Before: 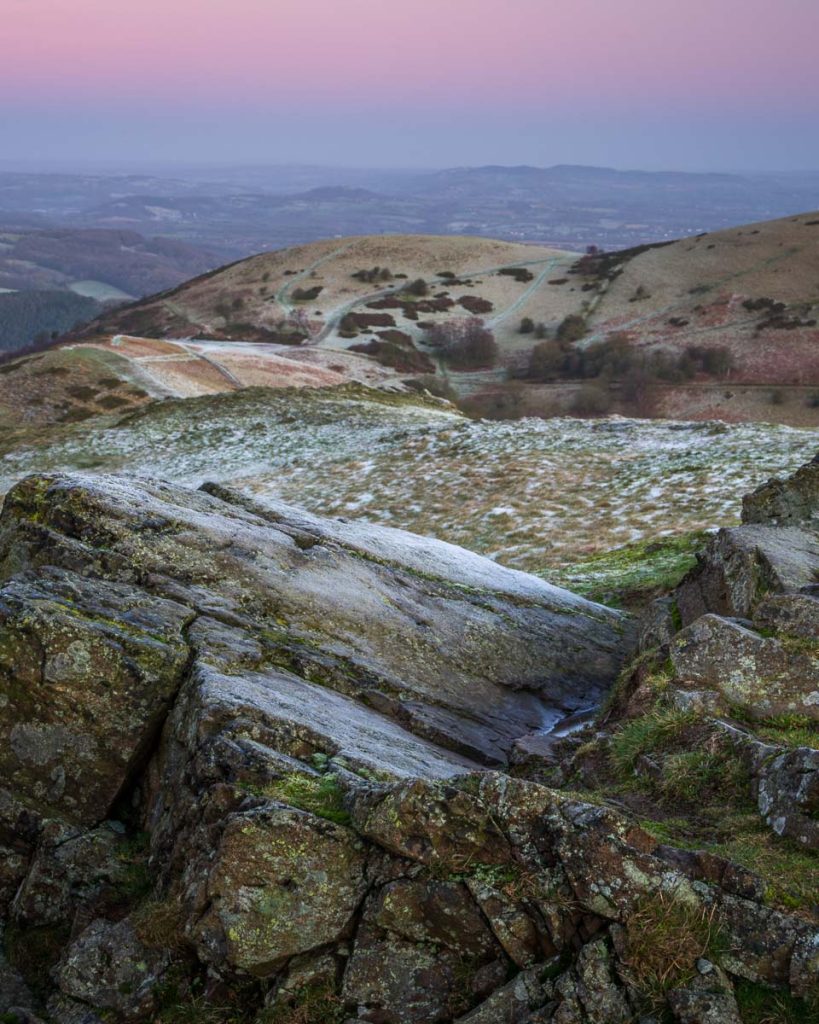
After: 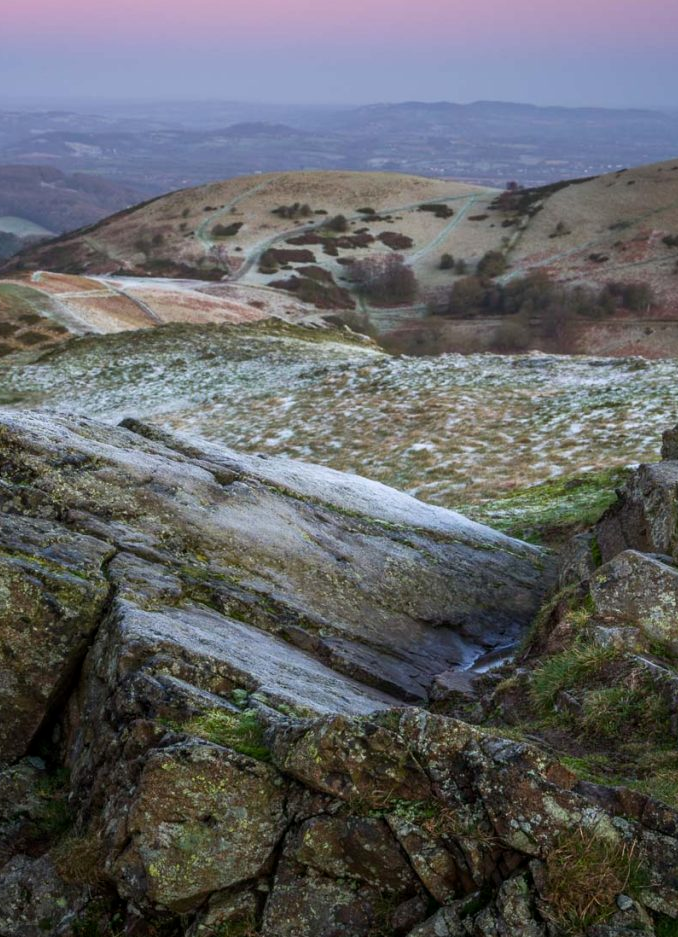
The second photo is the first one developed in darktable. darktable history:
crop: left 9.807%, top 6.259%, right 7.334%, bottom 2.177%
exposure: black level correction 0.001, exposure 0.014 EV, compensate highlight preservation false
